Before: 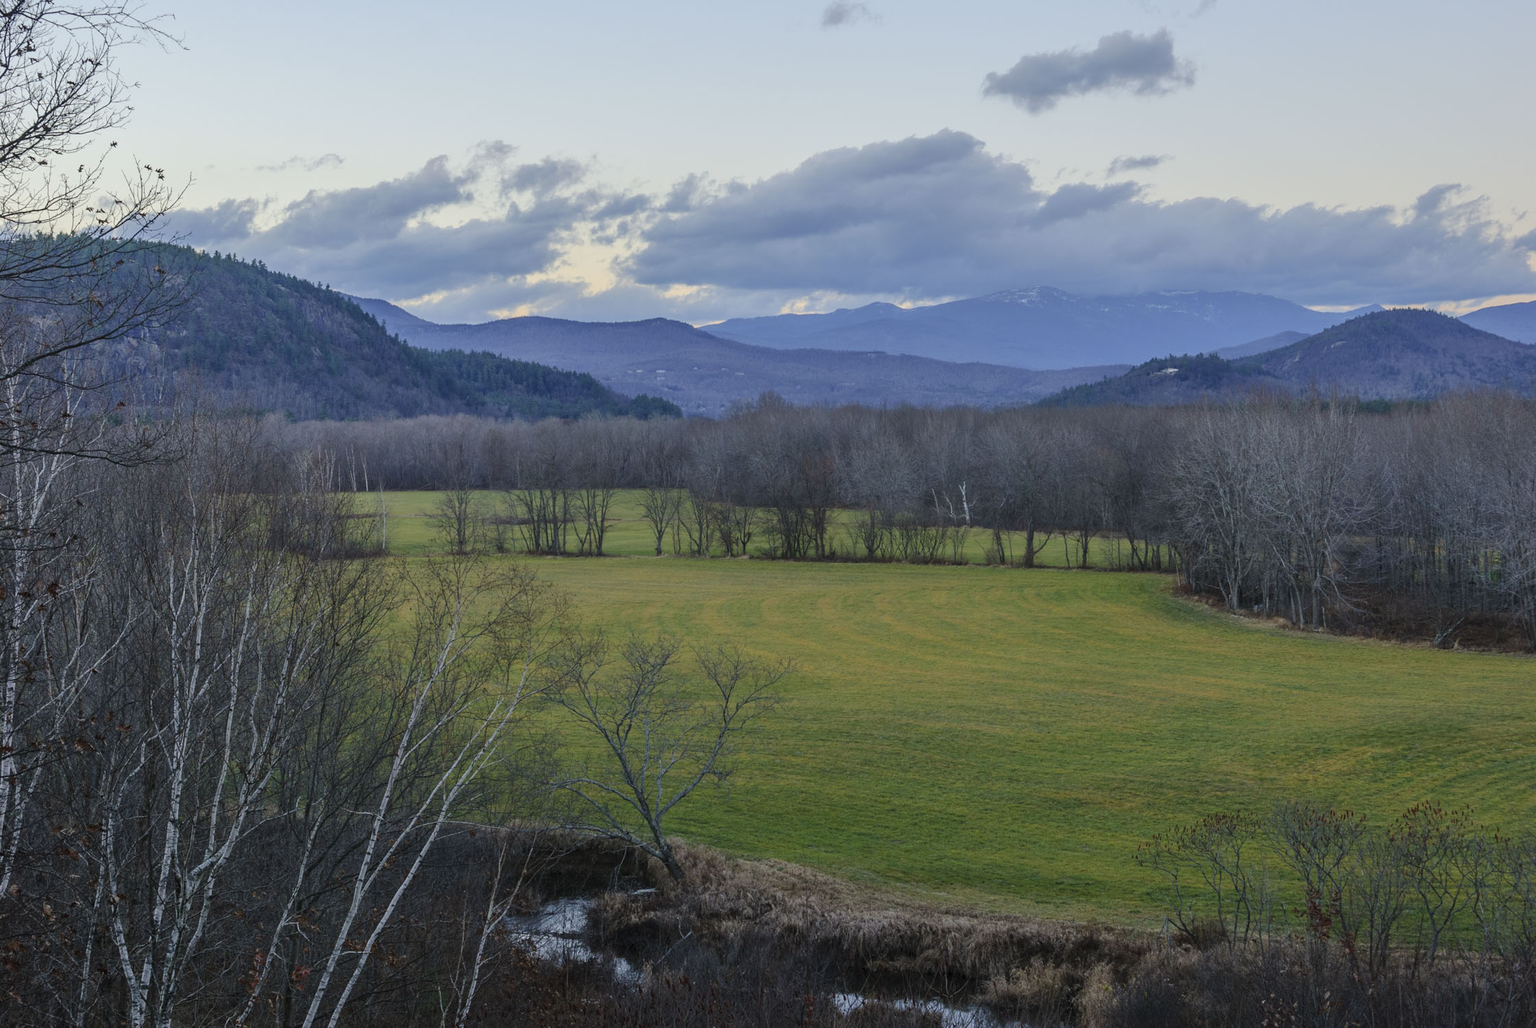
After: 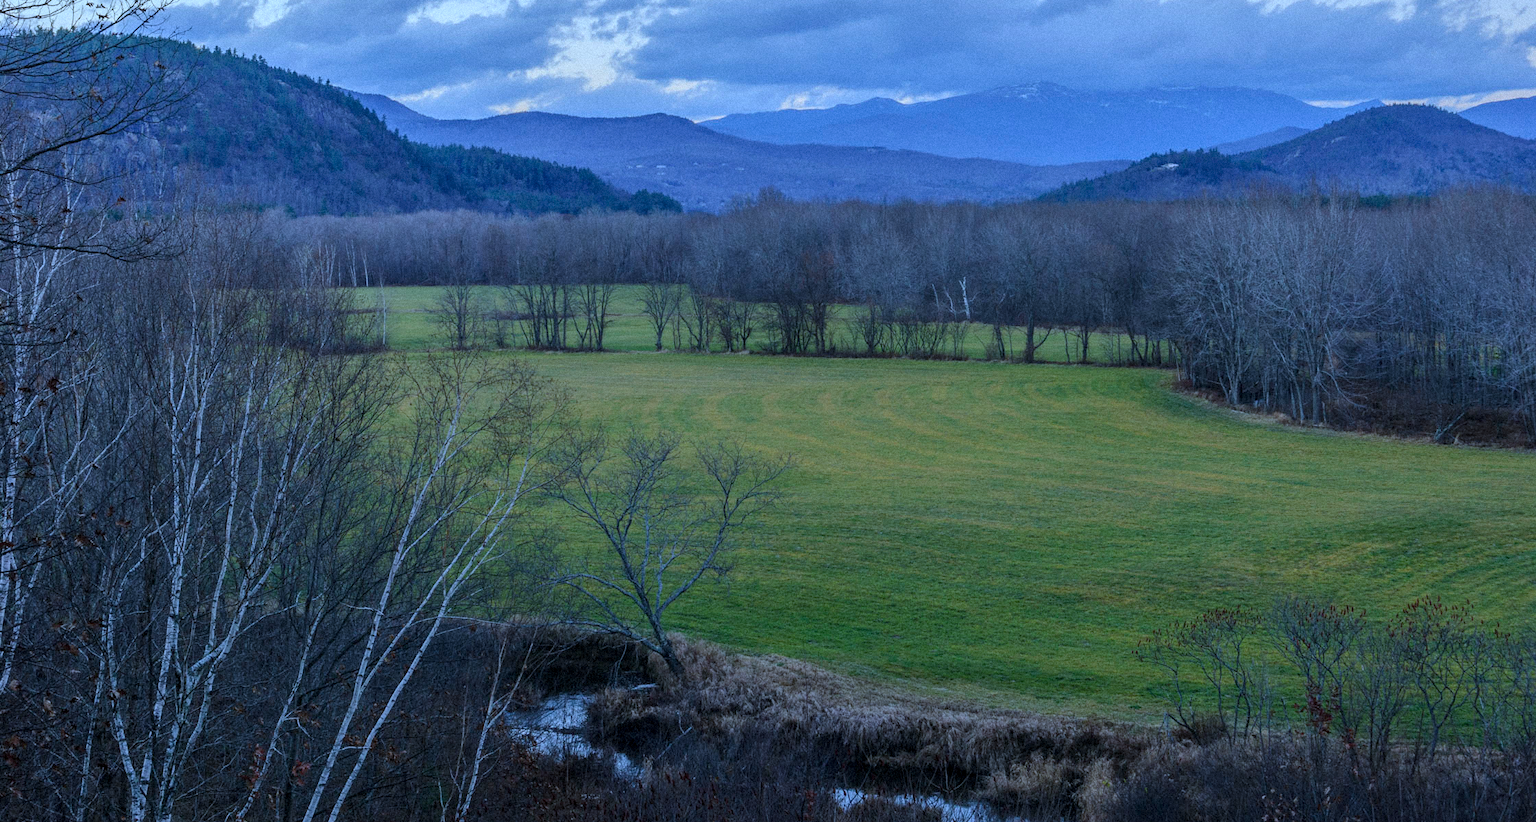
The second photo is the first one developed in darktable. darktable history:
local contrast: highlights 100%, shadows 100%, detail 120%, midtone range 0.2
grain: mid-tones bias 0%
white balance: red 0.871, blue 1.249
crop and rotate: top 19.998%
